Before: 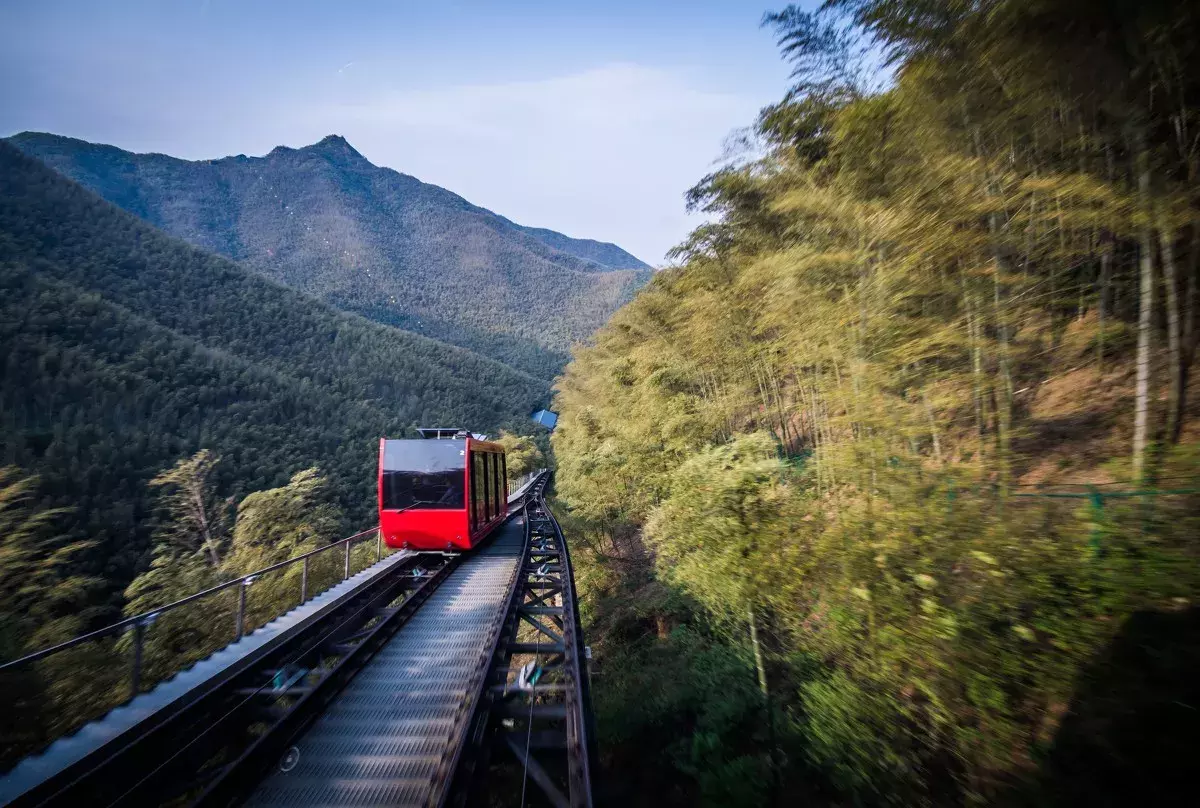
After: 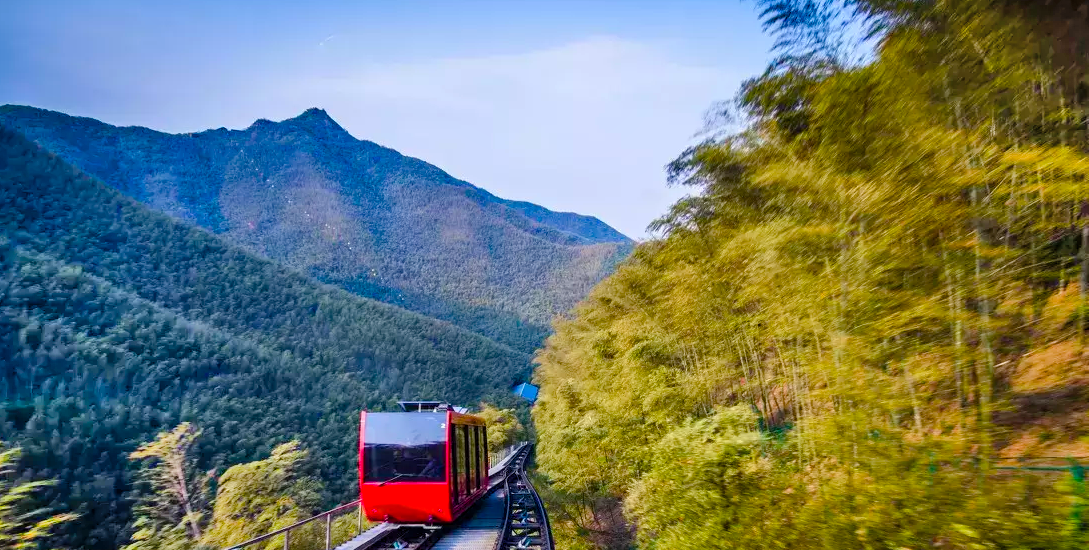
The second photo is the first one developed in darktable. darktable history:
crop: left 1.623%, top 3.401%, right 7.553%, bottom 28.5%
shadows and highlights: shadows 76.75, highlights -23.38, soften with gaussian
color balance rgb: power › hue 71.74°, linear chroma grading › global chroma 15.433%, perceptual saturation grading › global saturation 35.145%, perceptual saturation grading › highlights -29.829%, perceptual saturation grading › shadows 36.221%, global vibrance 23.521%
